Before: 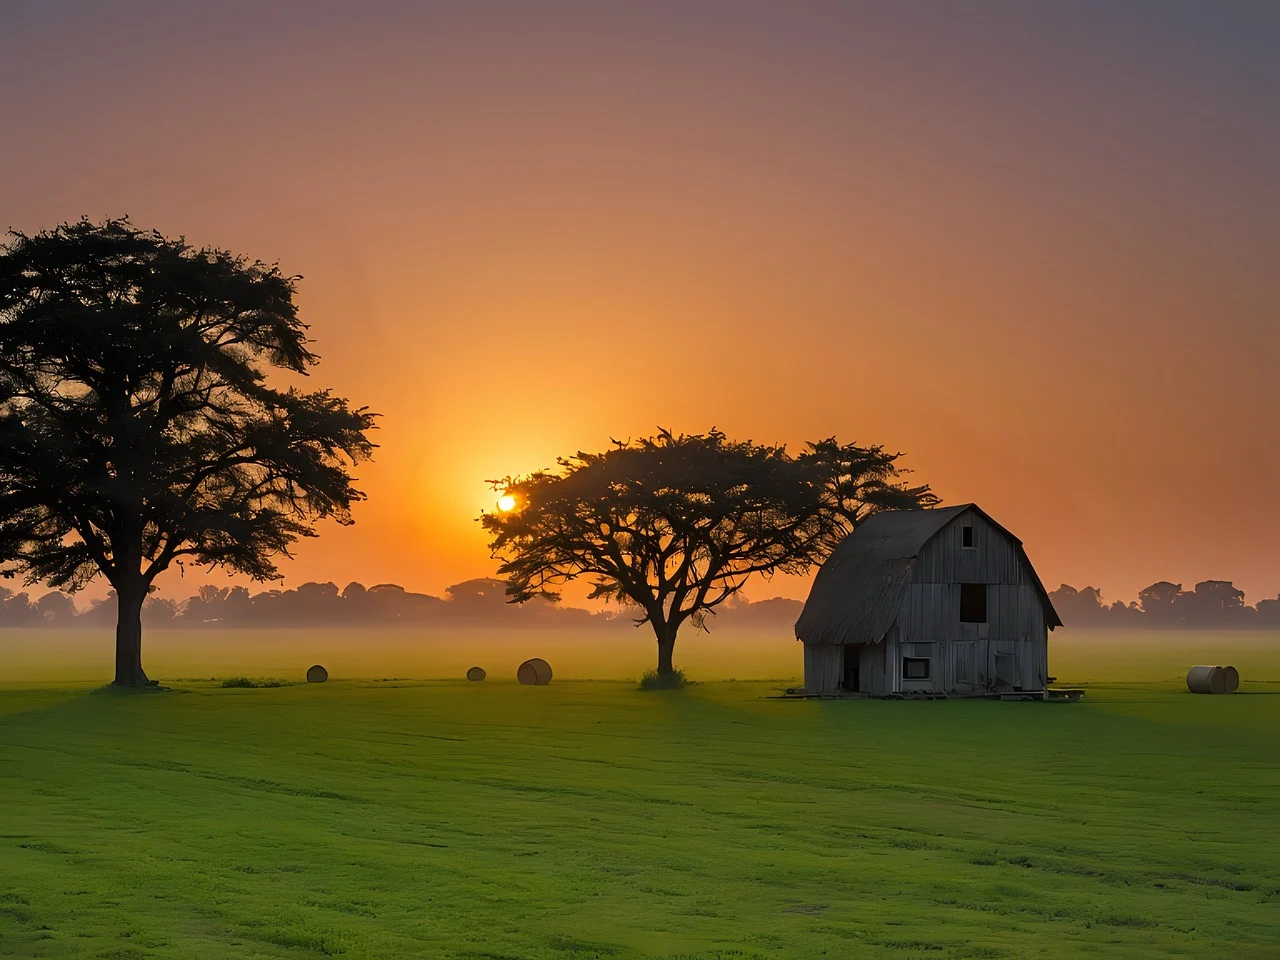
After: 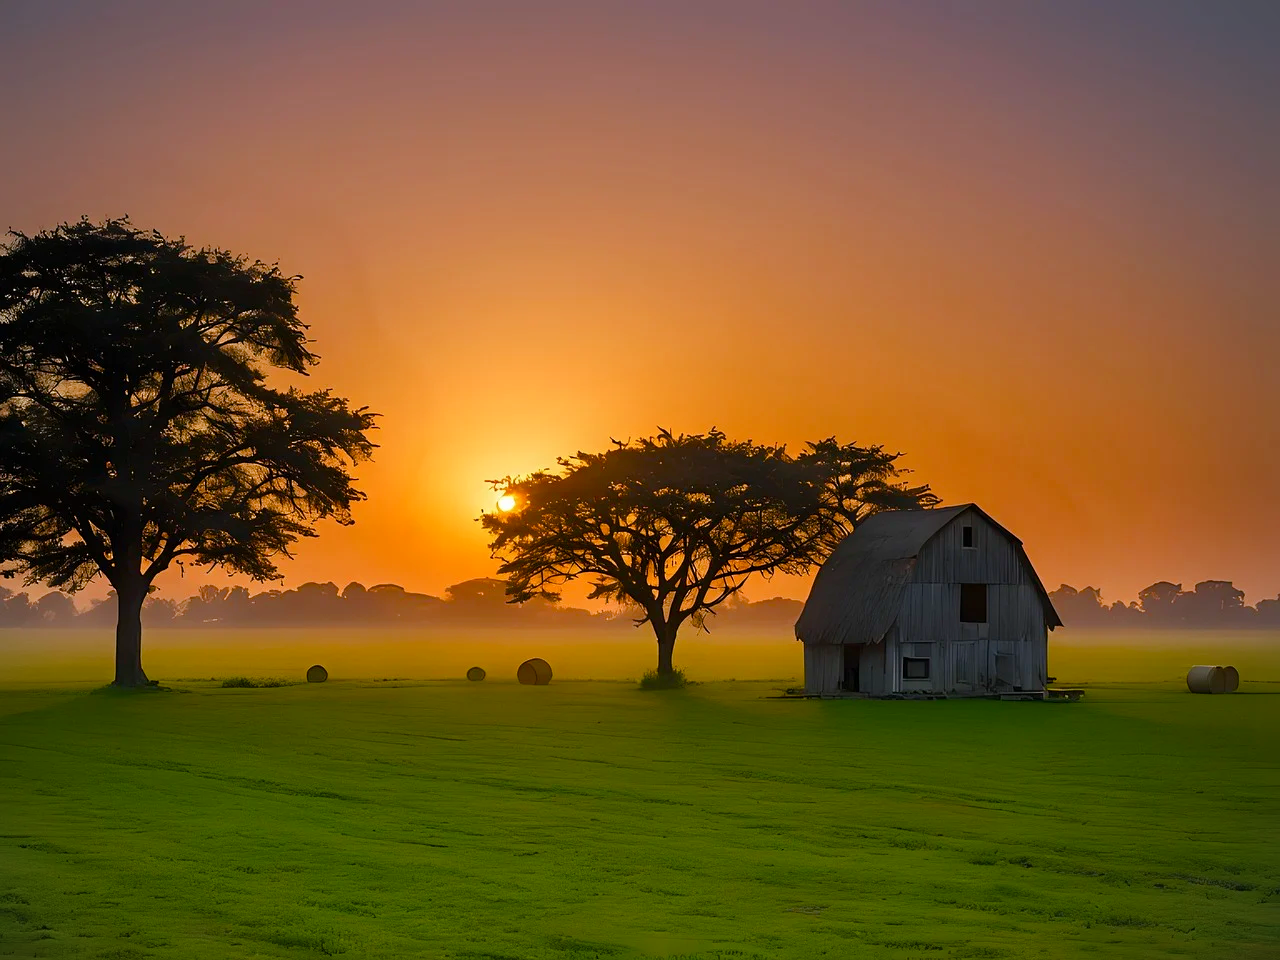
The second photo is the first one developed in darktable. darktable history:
vignetting: fall-off radius 93.6%
shadows and highlights: shadows -24.74, highlights 49.62, soften with gaussian
color balance rgb: perceptual saturation grading › global saturation 45.584%, perceptual saturation grading › highlights -50.4%, perceptual saturation grading › shadows 30.29%, perceptual brilliance grading › global brilliance 2.948%, perceptual brilliance grading › highlights -2.944%, perceptual brilliance grading › shadows 2.841%
